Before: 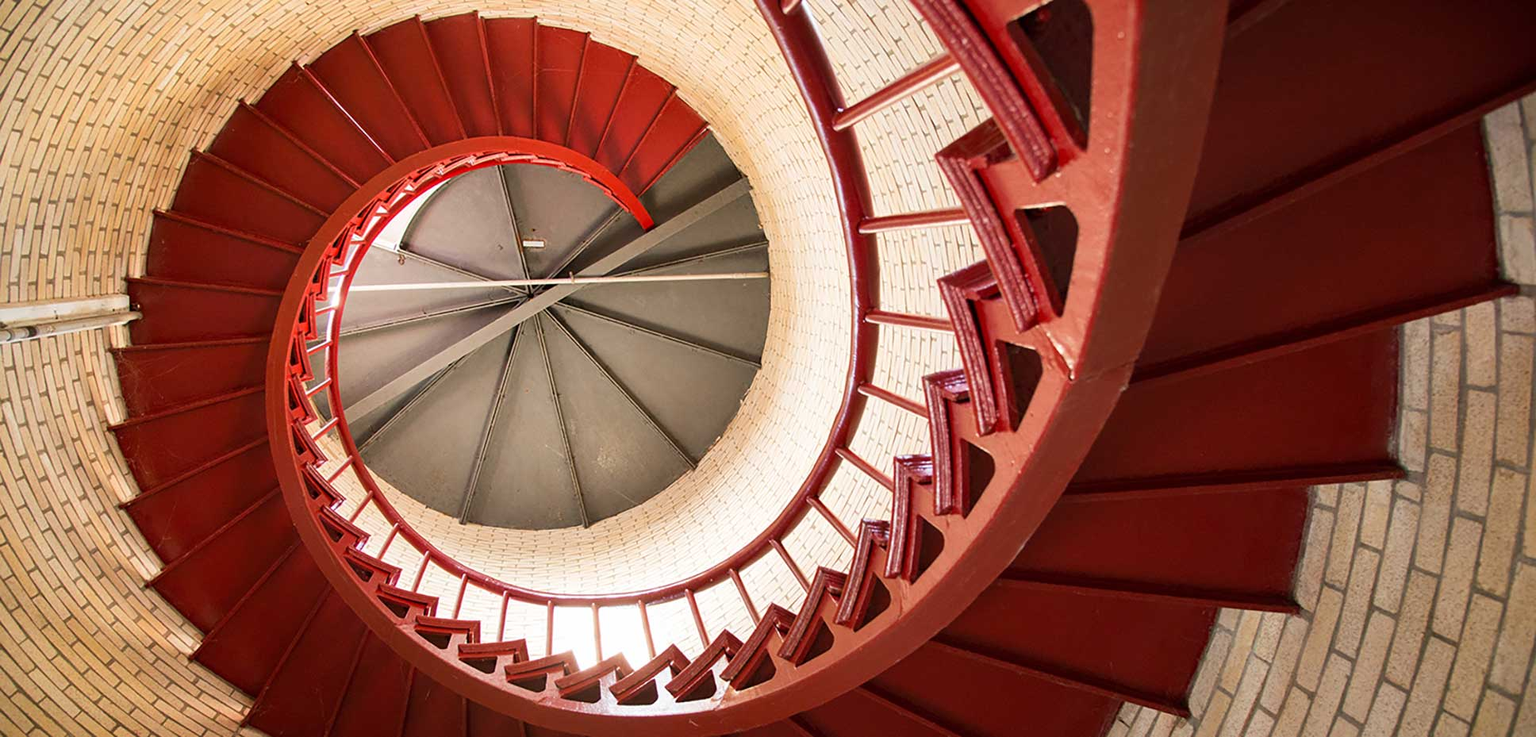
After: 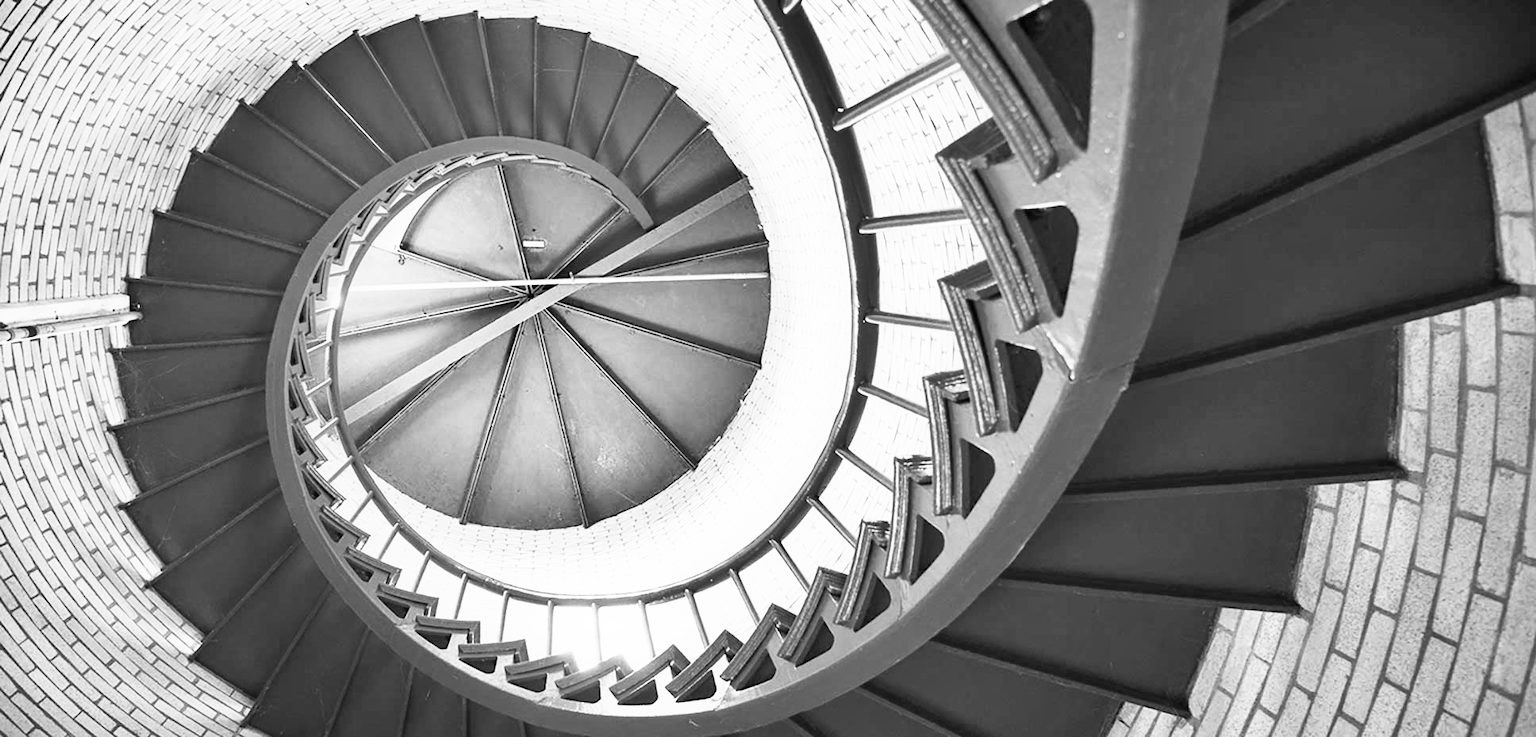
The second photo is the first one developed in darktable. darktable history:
base curve: curves: ch0 [(0, 0) (0.495, 0.917) (1, 1)], preserve colors none
shadows and highlights: soften with gaussian
monochrome: on, module defaults
